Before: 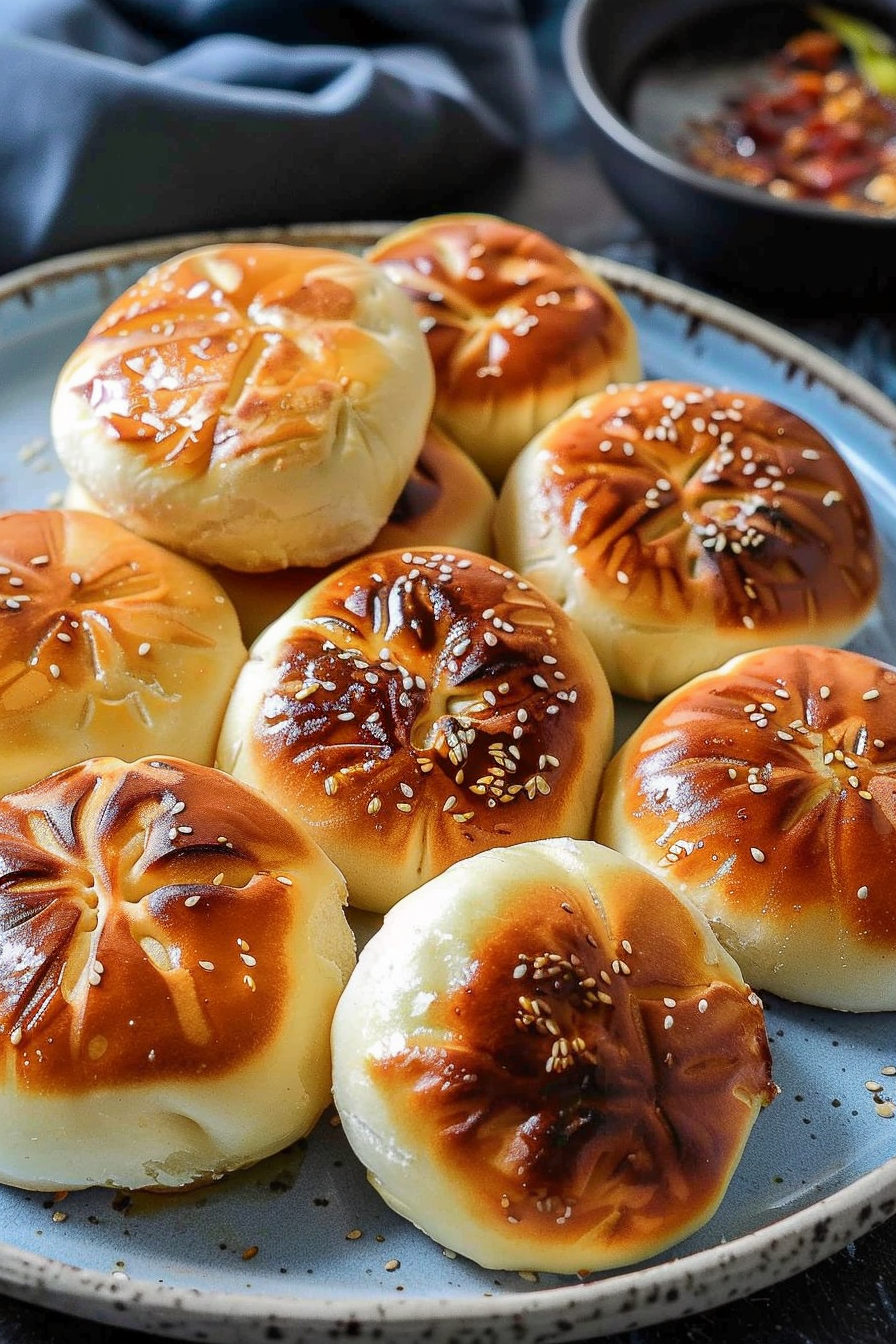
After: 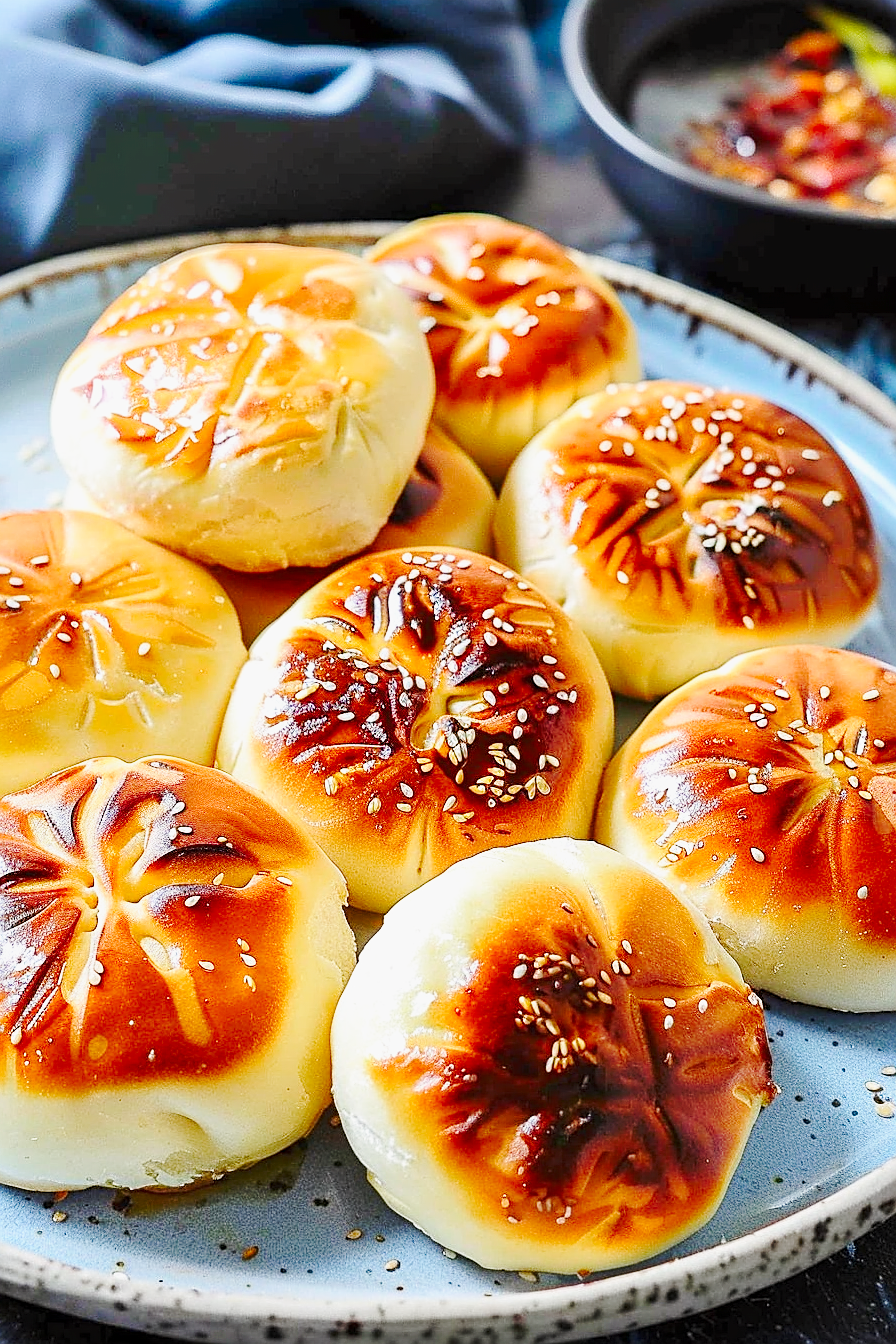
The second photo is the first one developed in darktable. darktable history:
base curve: curves: ch0 [(0, 0) (0.025, 0.046) (0.112, 0.277) (0.467, 0.74) (0.814, 0.929) (1, 0.942)], preserve colors none
contrast brightness saturation: saturation 0.177
sharpen: on, module defaults
